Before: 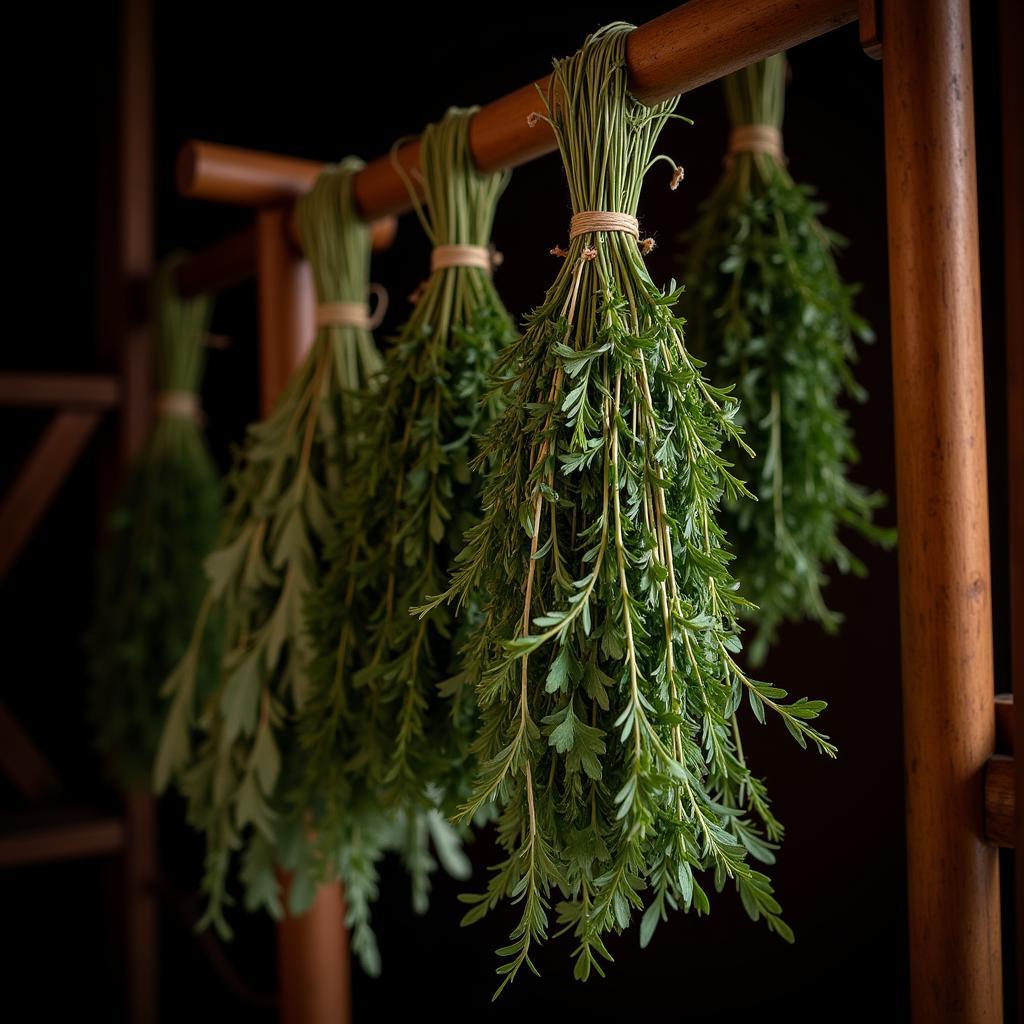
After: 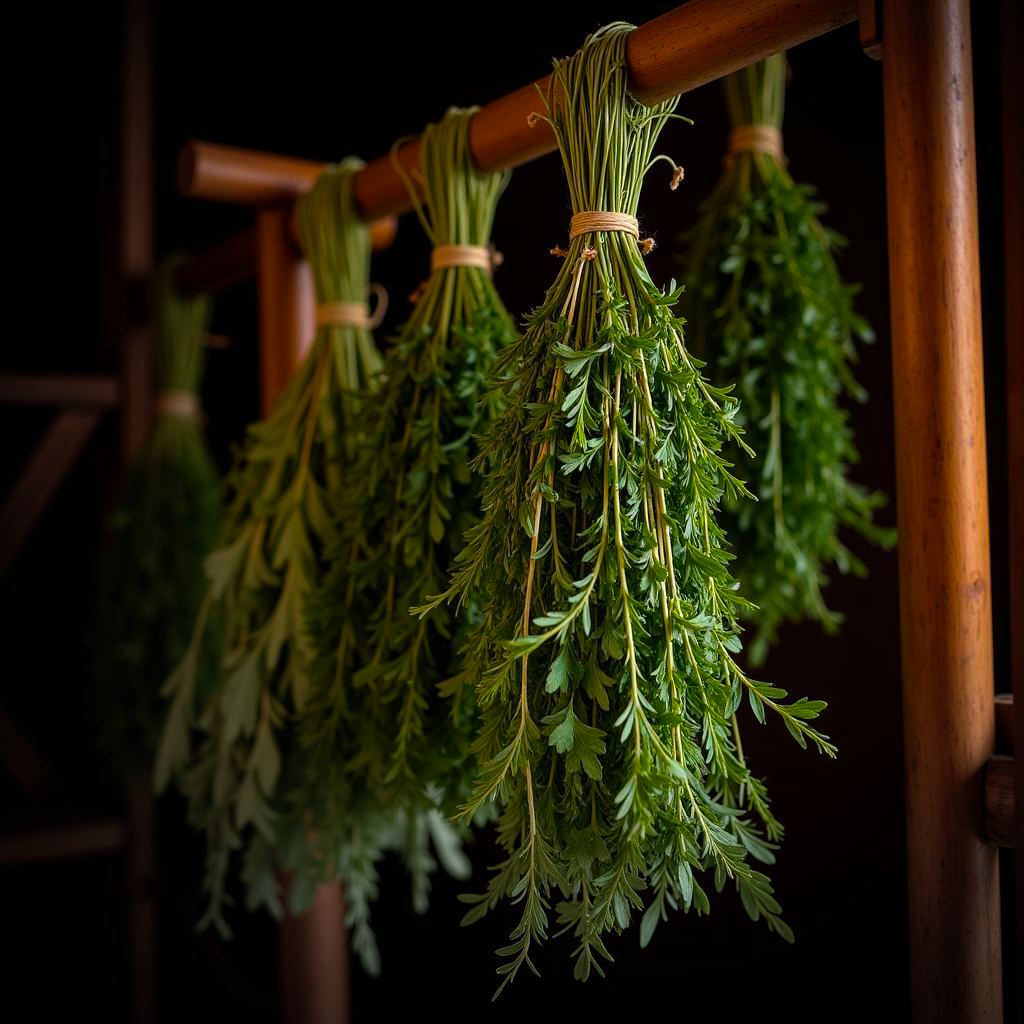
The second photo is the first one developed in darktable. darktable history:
color balance rgb: perceptual saturation grading › global saturation 30%, global vibrance 20%
vignetting: fall-off start 73.57%, center (0.22, -0.235)
